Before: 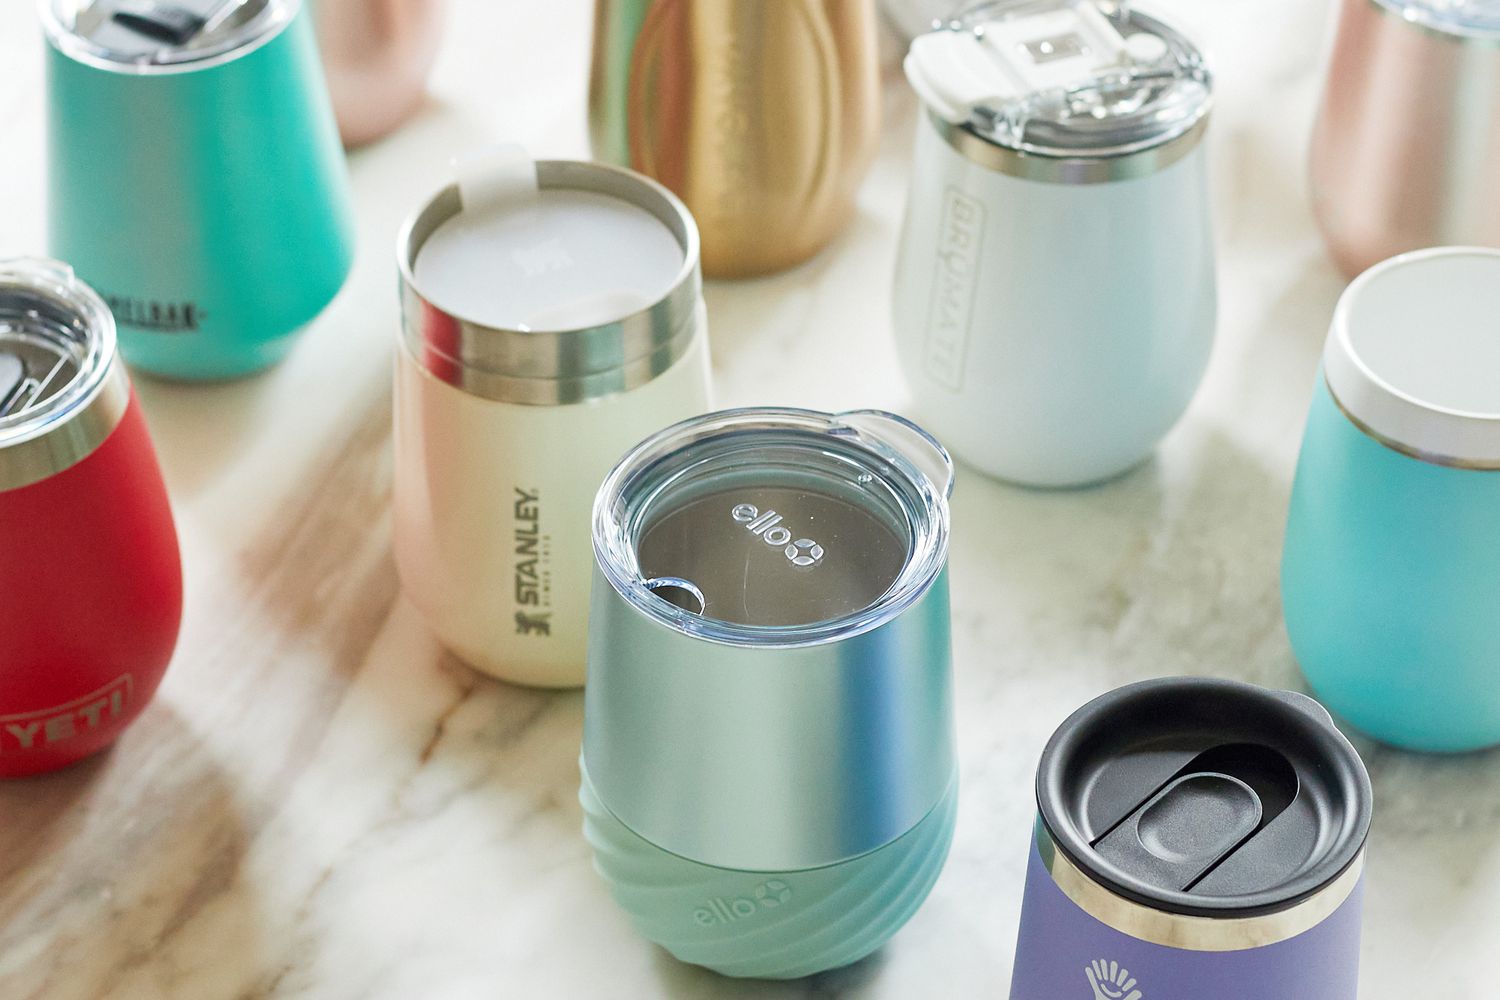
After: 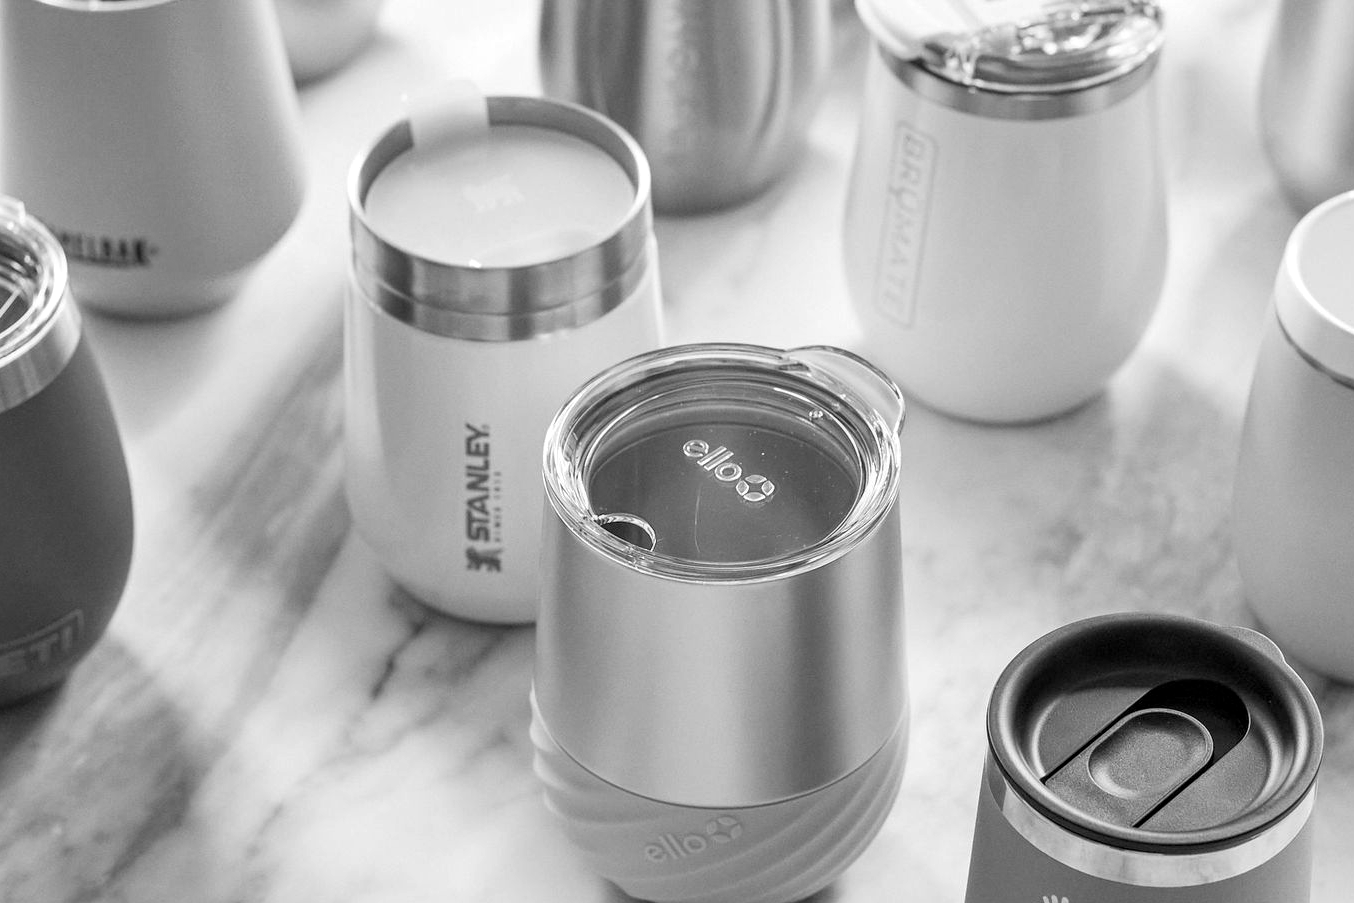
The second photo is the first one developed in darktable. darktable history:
monochrome: a 32, b 64, size 2.3
crop: left 3.305%, top 6.436%, right 6.389%, bottom 3.258%
color balance rgb: linear chroma grading › global chroma 15%, perceptual saturation grading › global saturation 30%
local contrast: detail 130%
